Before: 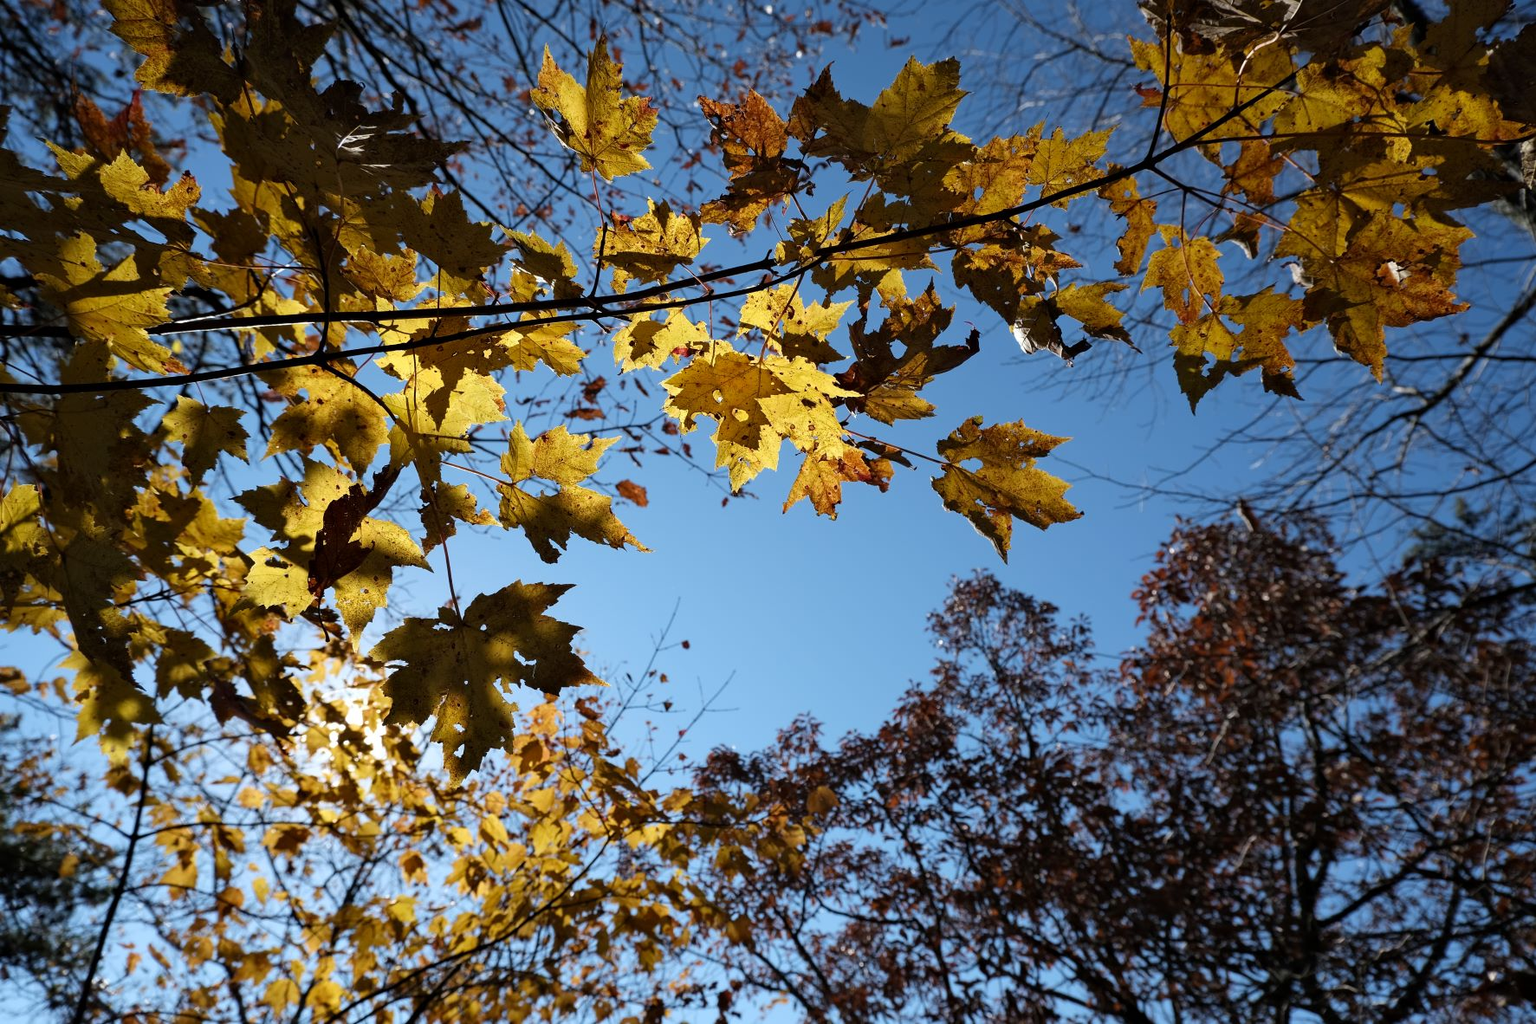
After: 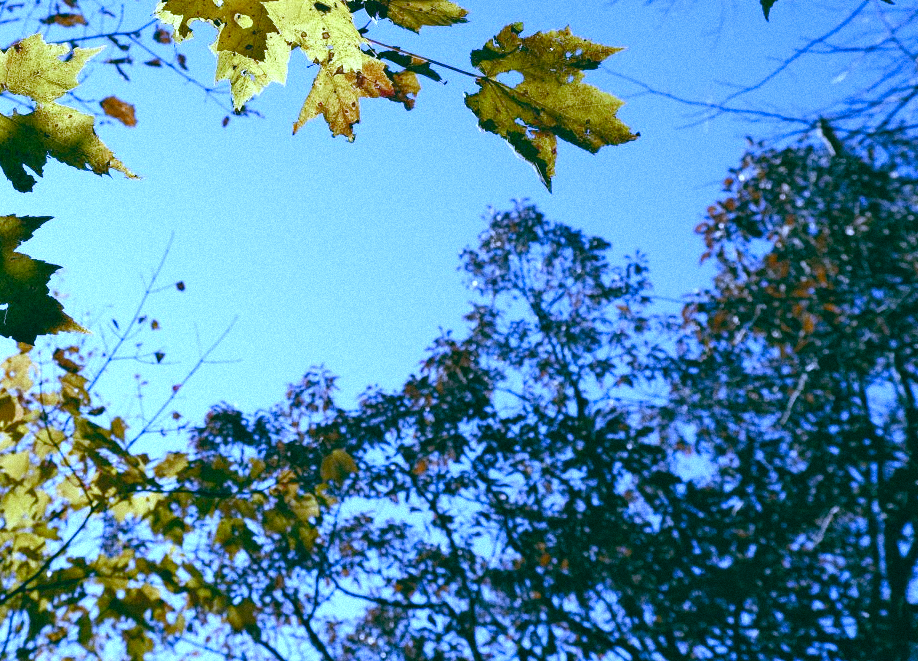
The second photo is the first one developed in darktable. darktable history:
color balance: lift [1.005, 0.99, 1.007, 1.01], gamma [1, 1.034, 1.032, 0.966], gain [0.873, 1.055, 1.067, 0.933]
exposure: exposure 0.999 EV, compensate highlight preservation false
vibrance: on, module defaults
color balance rgb: shadows lift › chroma 1%, shadows lift › hue 113°, highlights gain › chroma 0.2%, highlights gain › hue 333°, perceptual saturation grading › global saturation 20%, perceptual saturation grading › highlights -50%, perceptual saturation grading › shadows 25%, contrast -10%
white balance: red 0.766, blue 1.537
crop: left 34.479%, top 38.822%, right 13.718%, bottom 5.172%
grain: mid-tones bias 0%
contrast brightness saturation: contrast 0.04, saturation 0.07
